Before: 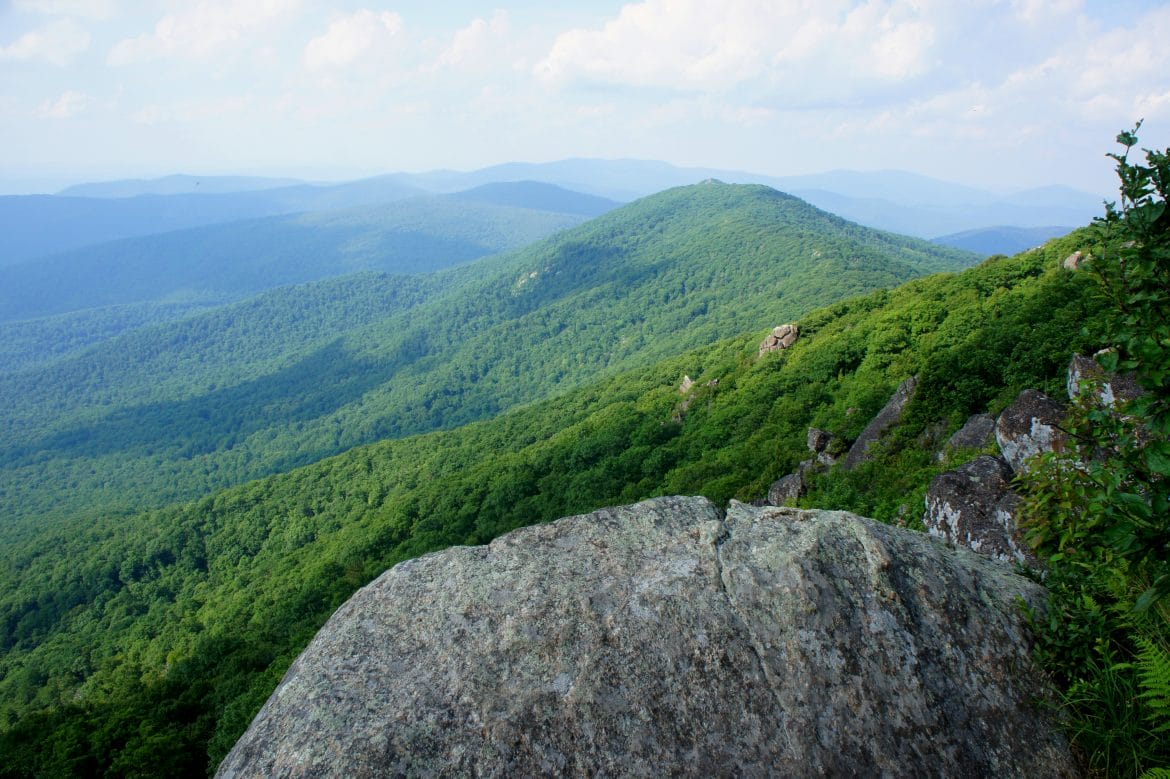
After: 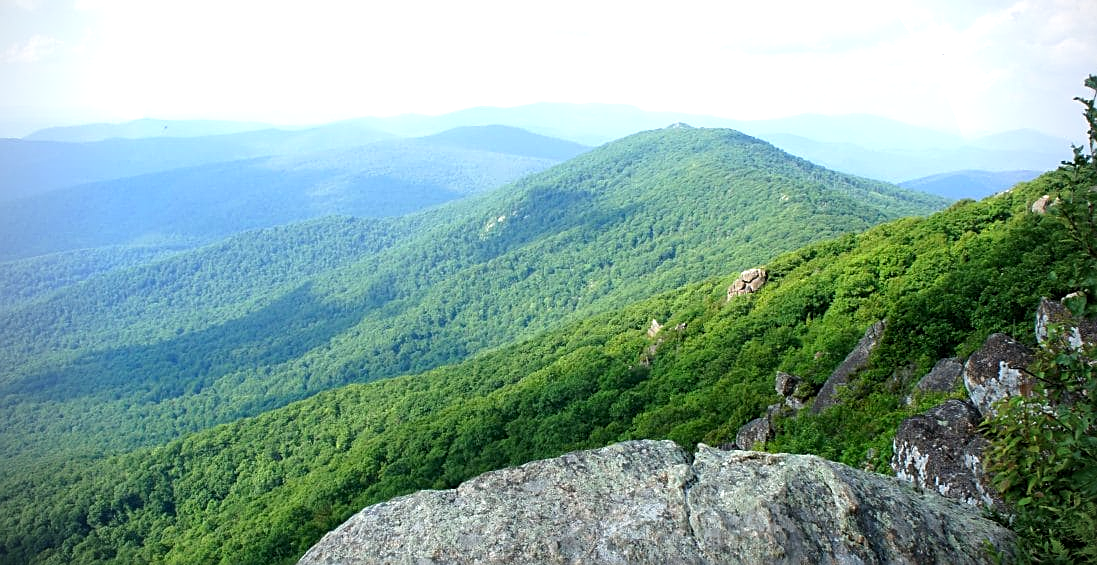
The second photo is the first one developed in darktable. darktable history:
sharpen: on, module defaults
crop: left 2.737%, top 7.287%, right 3.421%, bottom 20.179%
vignetting: unbound false
exposure: exposure 0.657 EV, compensate highlight preservation false
